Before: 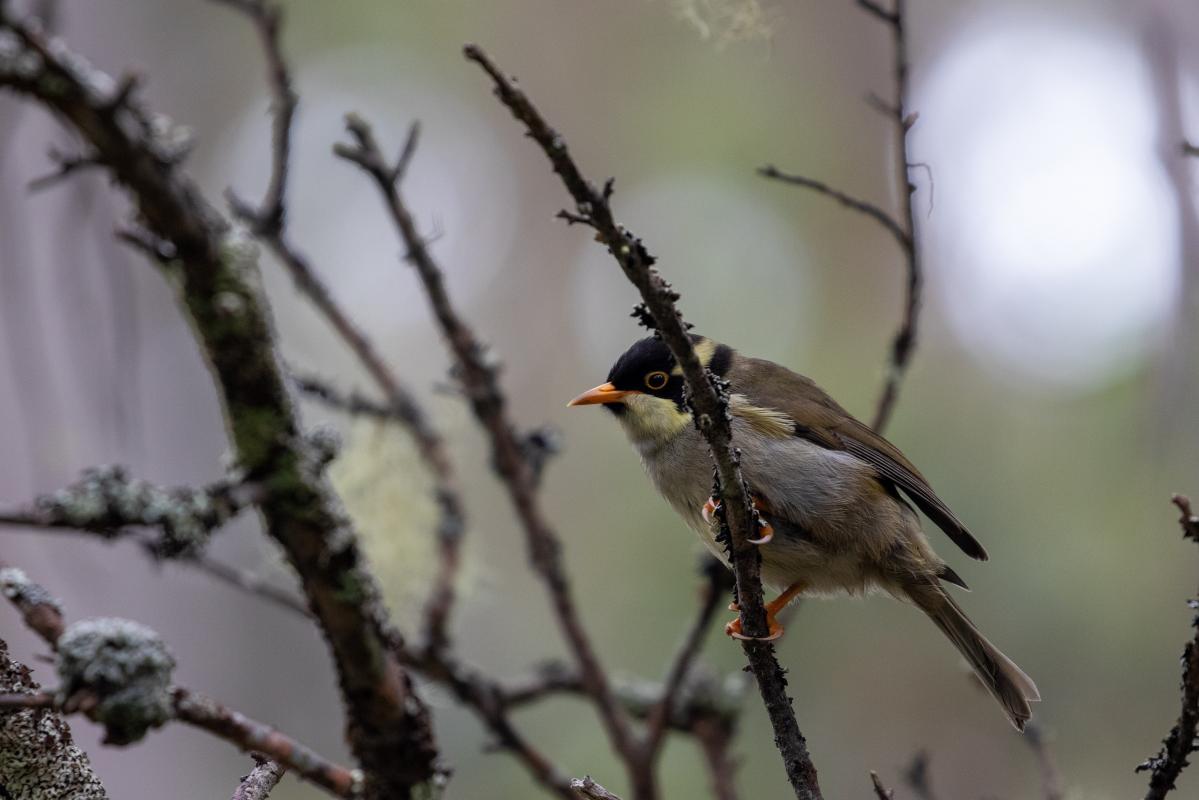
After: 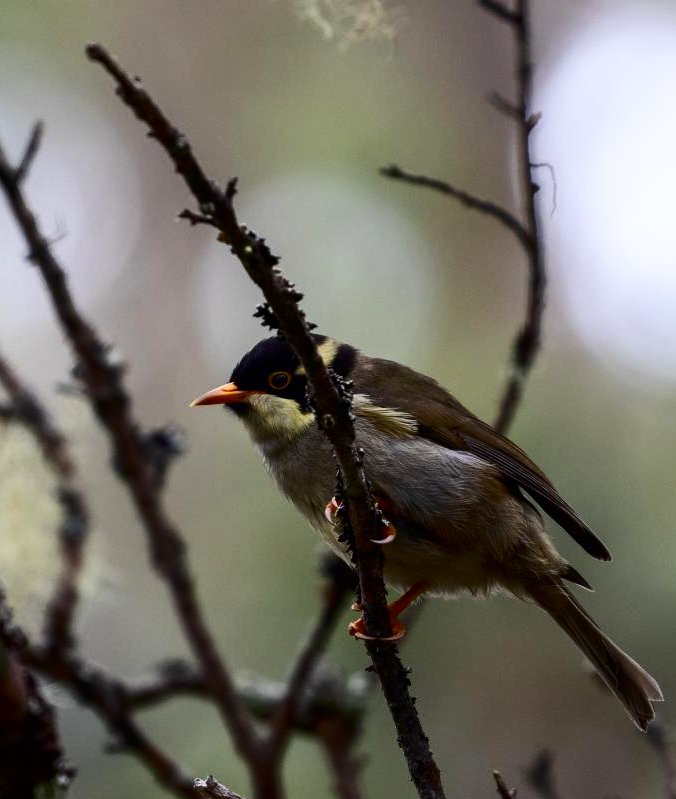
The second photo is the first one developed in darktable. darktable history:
contrast equalizer: octaves 7, y [[0.6 ×6], [0.55 ×6], [0 ×6], [0 ×6], [0 ×6]], mix -0.1
crop: left 31.522%, top 0.013%, right 12.027%
contrast brightness saturation: contrast 0.323, brightness -0.068, saturation 0.172
